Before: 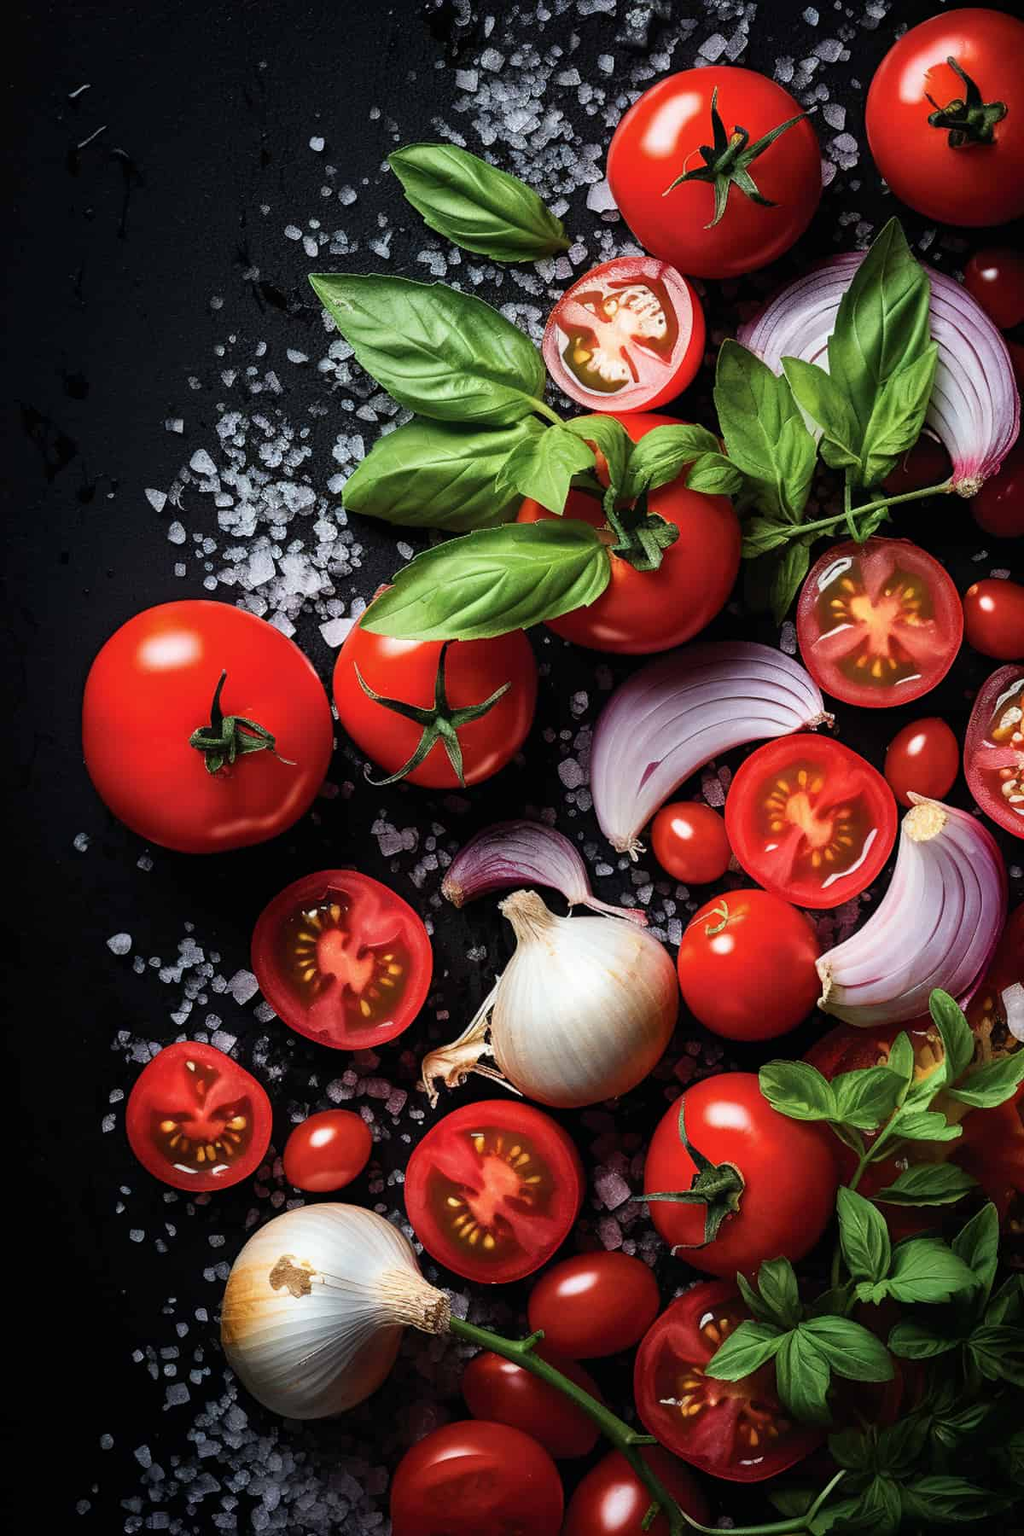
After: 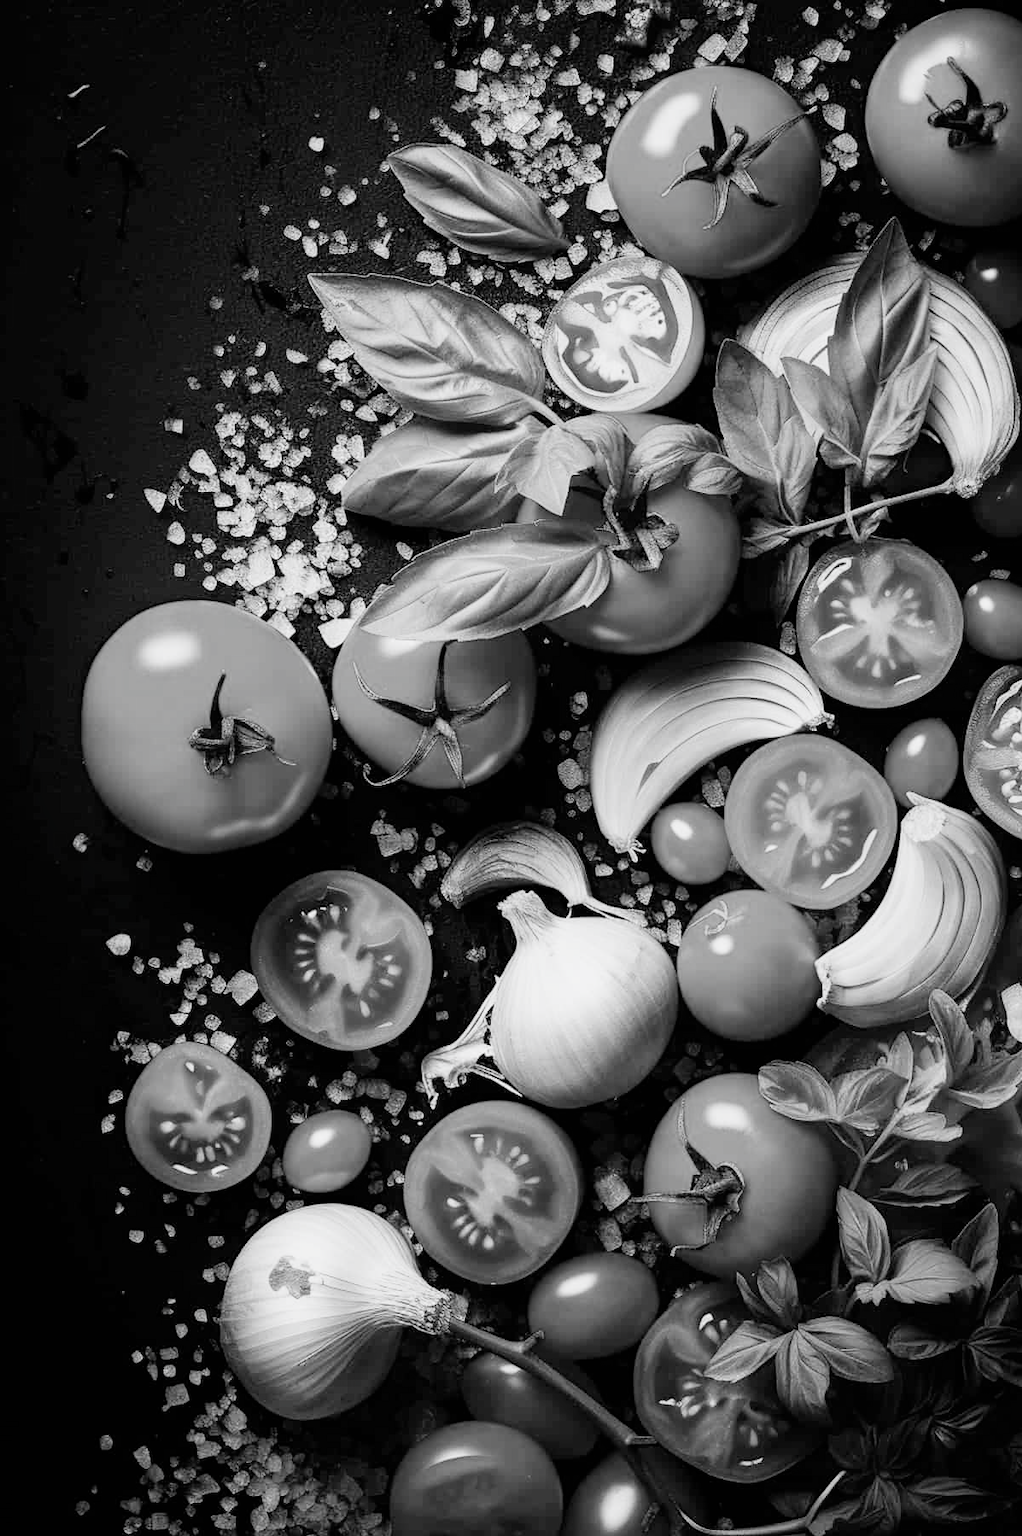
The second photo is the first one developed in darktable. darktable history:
exposure: black level correction 0, exposure 1.2 EV, compensate exposure bias true, compensate highlight preservation false
crop and rotate: left 0.126%
tone equalizer: on, module defaults
color correction: highlights a* 0.003, highlights b* -0.283
filmic rgb: black relative exposure -7.65 EV, white relative exposure 4.56 EV, hardness 3.61, color science v6 (2022)
color calibration: output gray [0.21, 0.42, 0.37, 0], gray › normalize channels true, illuminant same as pipeline (D50), adaptation XYZ, x 0.346, y 0.359, gamut compression 0
